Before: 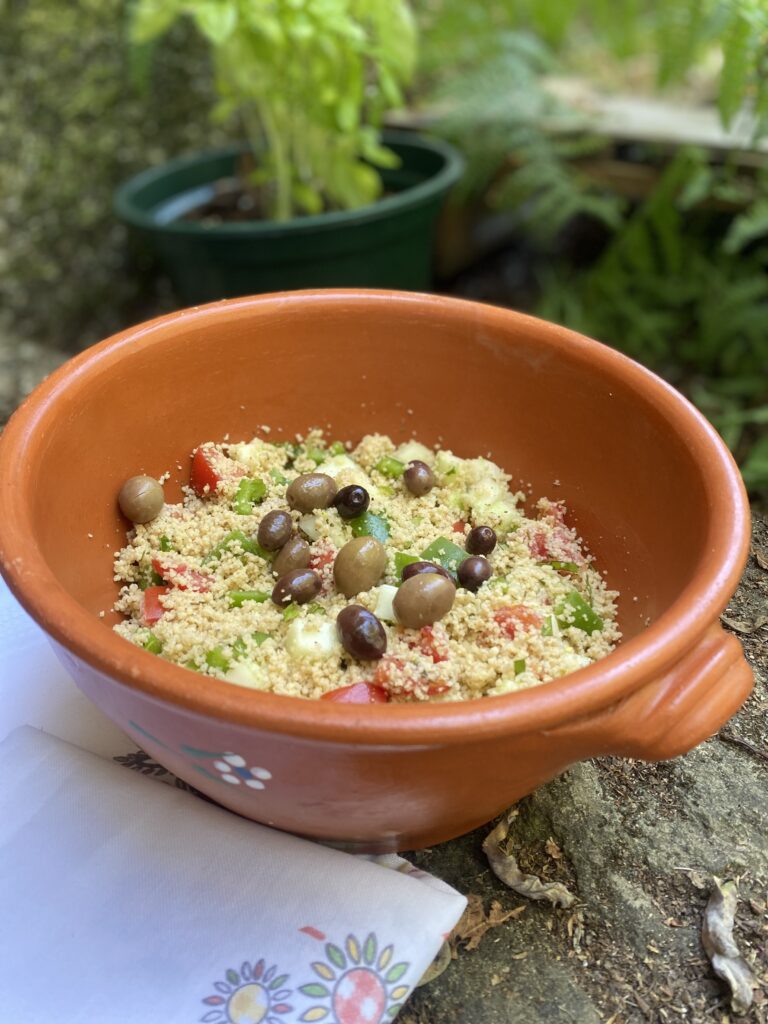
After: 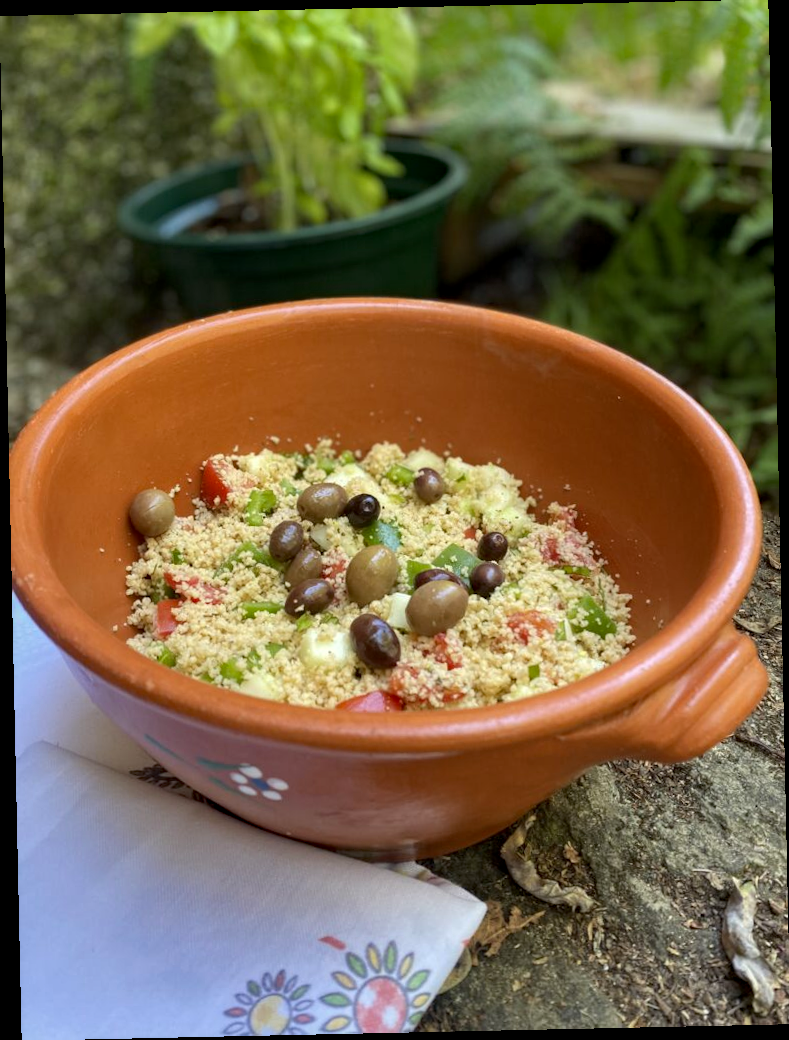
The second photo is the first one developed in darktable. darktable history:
rotate and perspective: rotation -1.24°, automatic cropping off
local contrast: highlights 61%, shadows 106%, detail 107%, midtone range 0.529
haze removal: compatibility mode true, adaptive false
